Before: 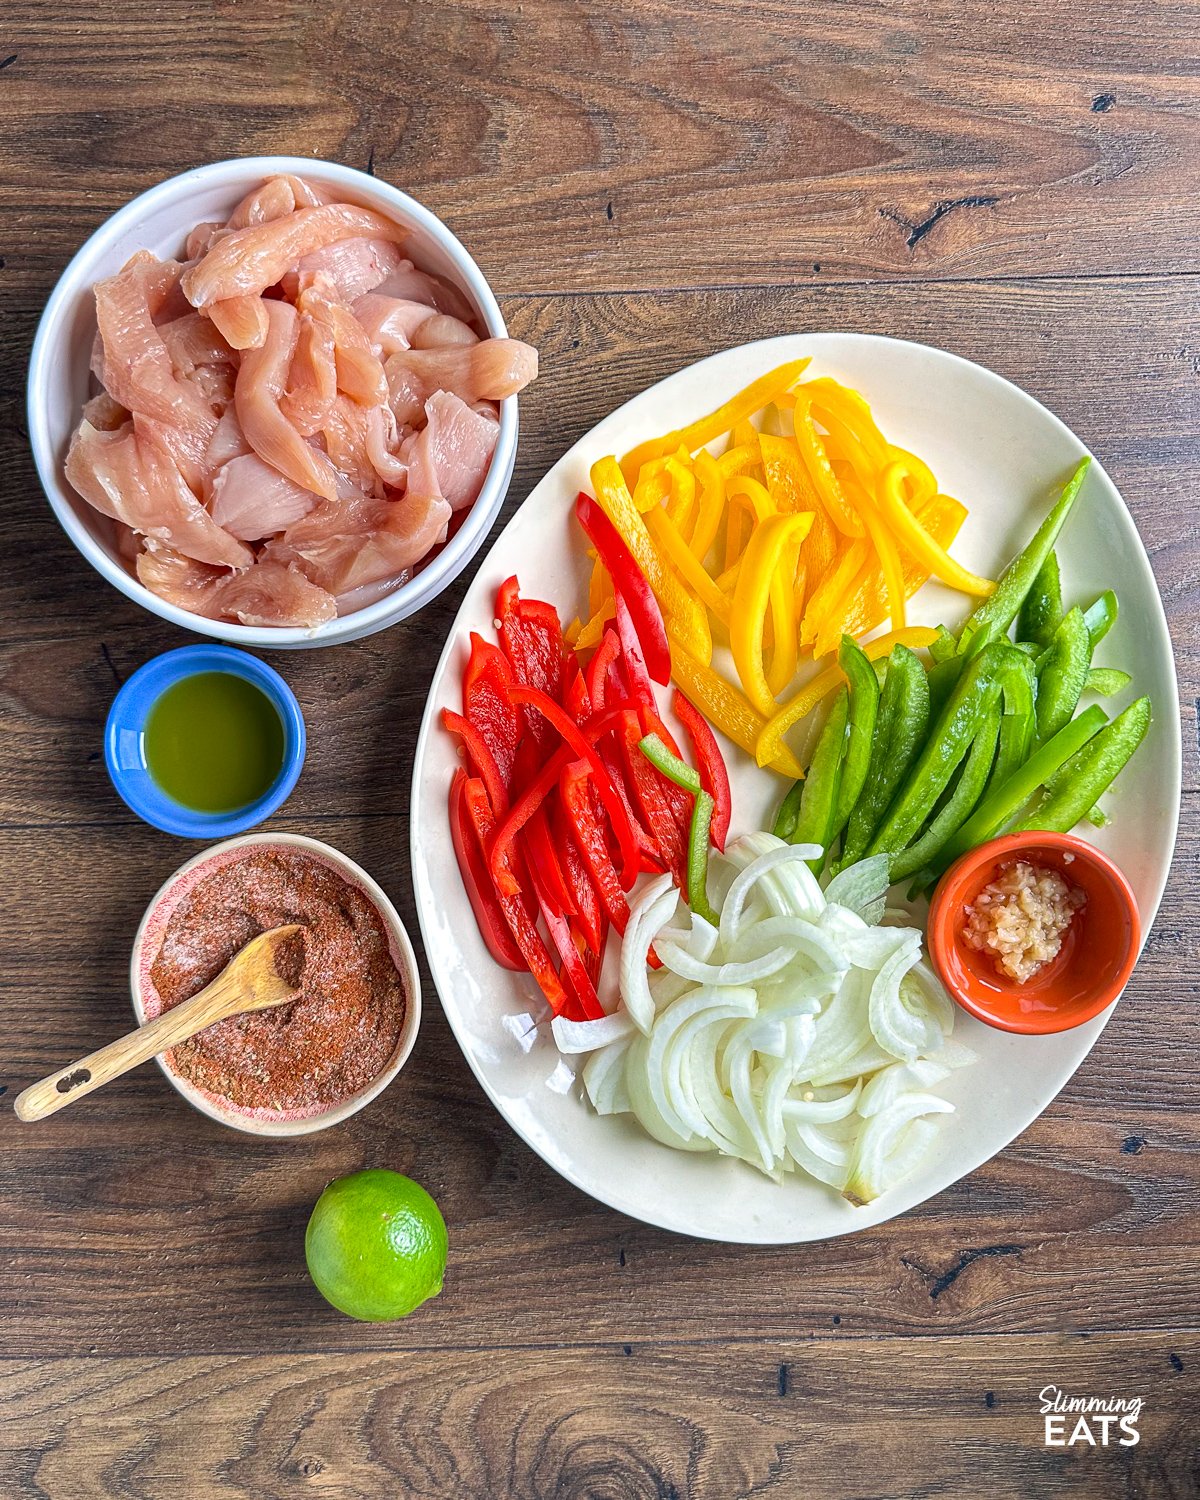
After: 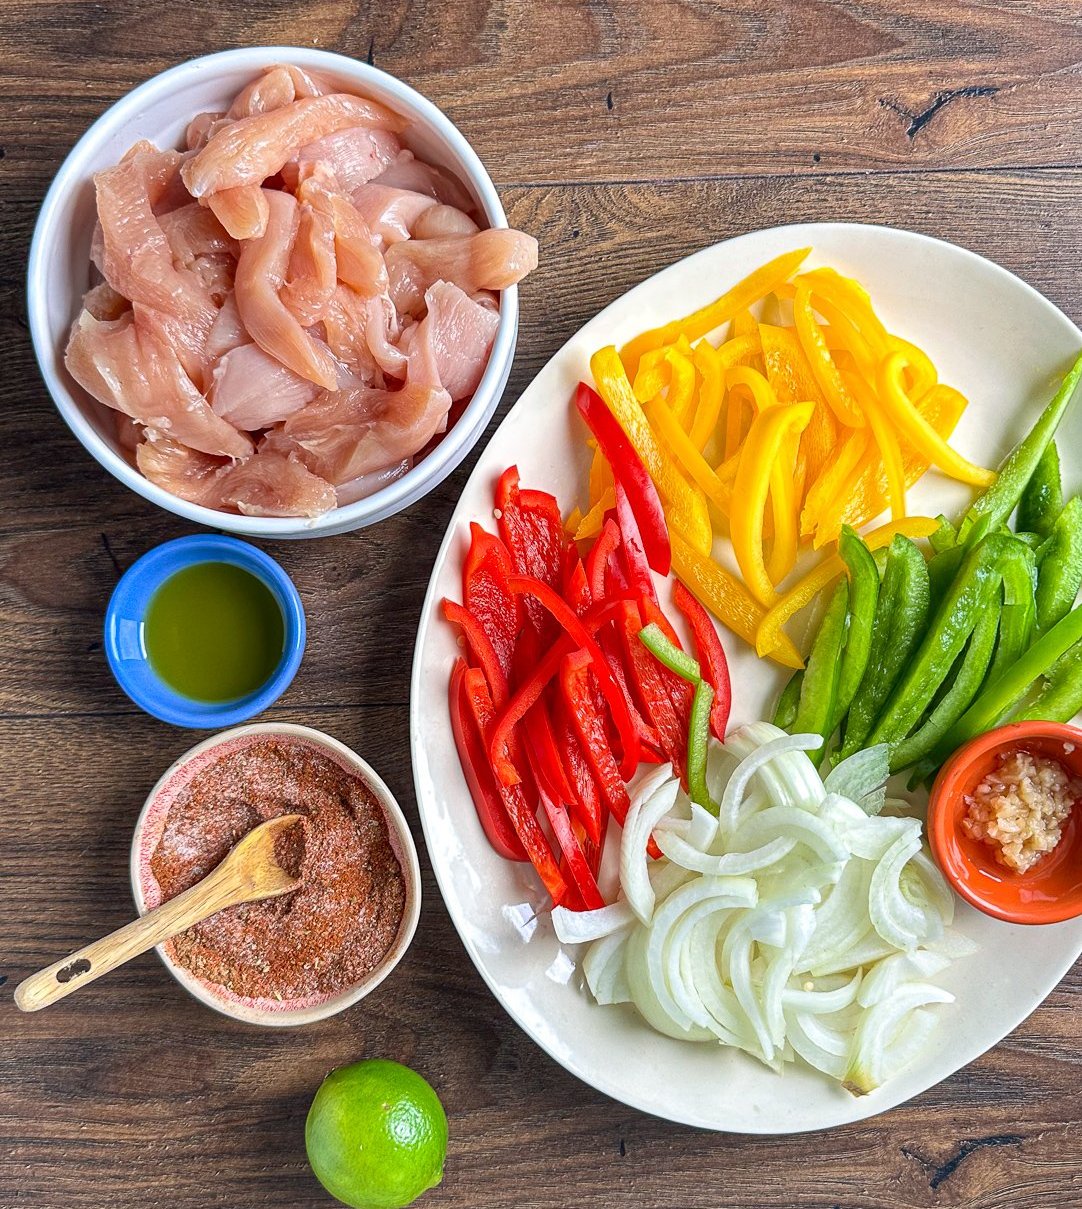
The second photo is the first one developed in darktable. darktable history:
crop: top 7.395%, right 9.832%, bottom 11.959%
